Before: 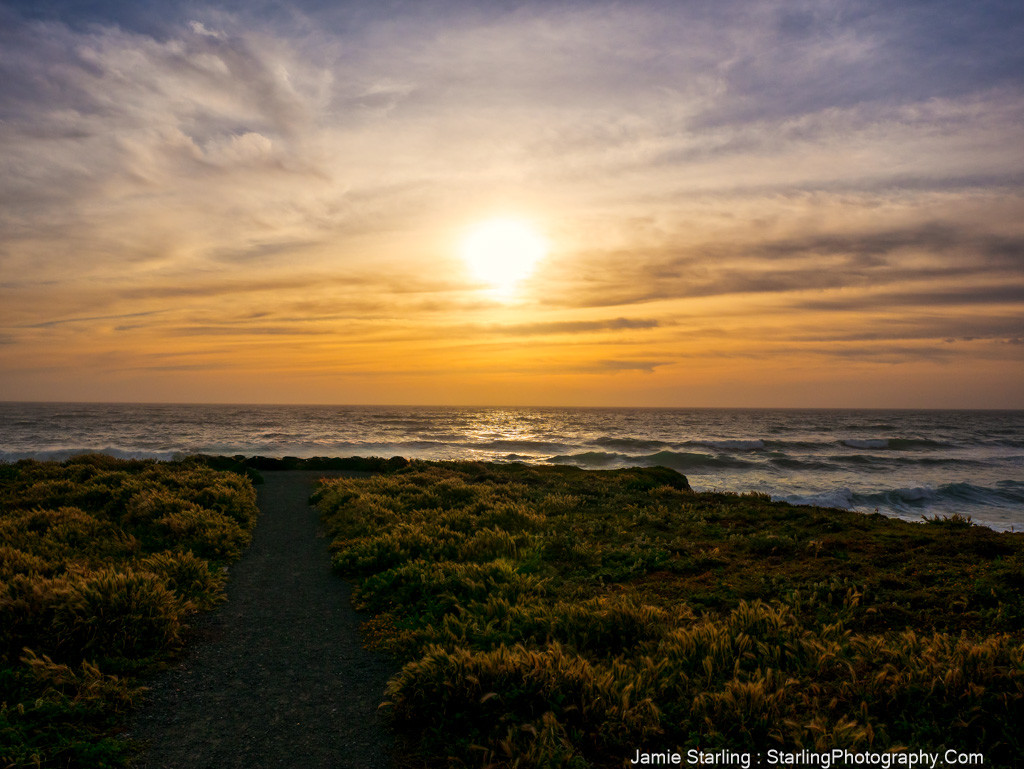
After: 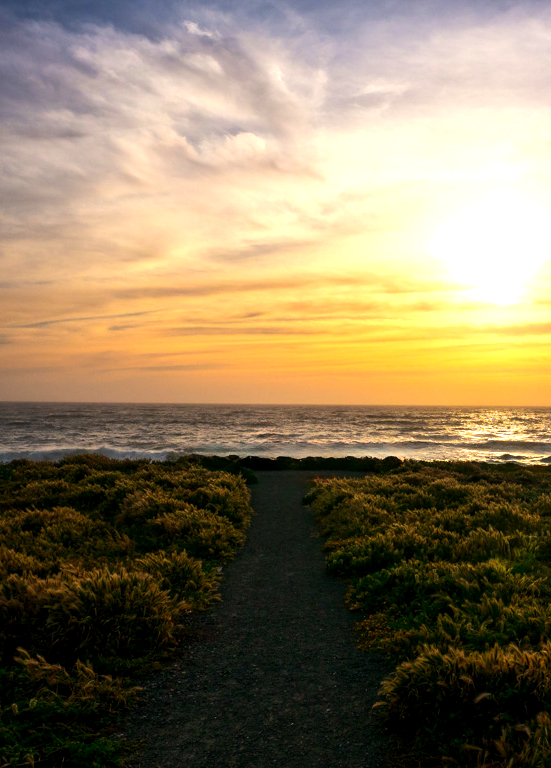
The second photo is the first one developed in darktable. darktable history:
crop: left 0.587%, right 45.588%, bottom 0.086%
tone equalizer: -8 EV -0.417 EV, -7 EV -0.389 EV, -6 EV -0.333 EV, -5 EV -0.222 EV, -3 EV 0.222 EV, -2 EV 0.333 EV, -1 EV 0.389 EV, +0 EV 0.417 EV, edges refinement/feathering 500, mask exposure compensation -1.57 EV, preserve details no
exposure: black level correction 0.001, exposure 0.5 EV, compensate exposure bias true, compensate highlight preservation false
